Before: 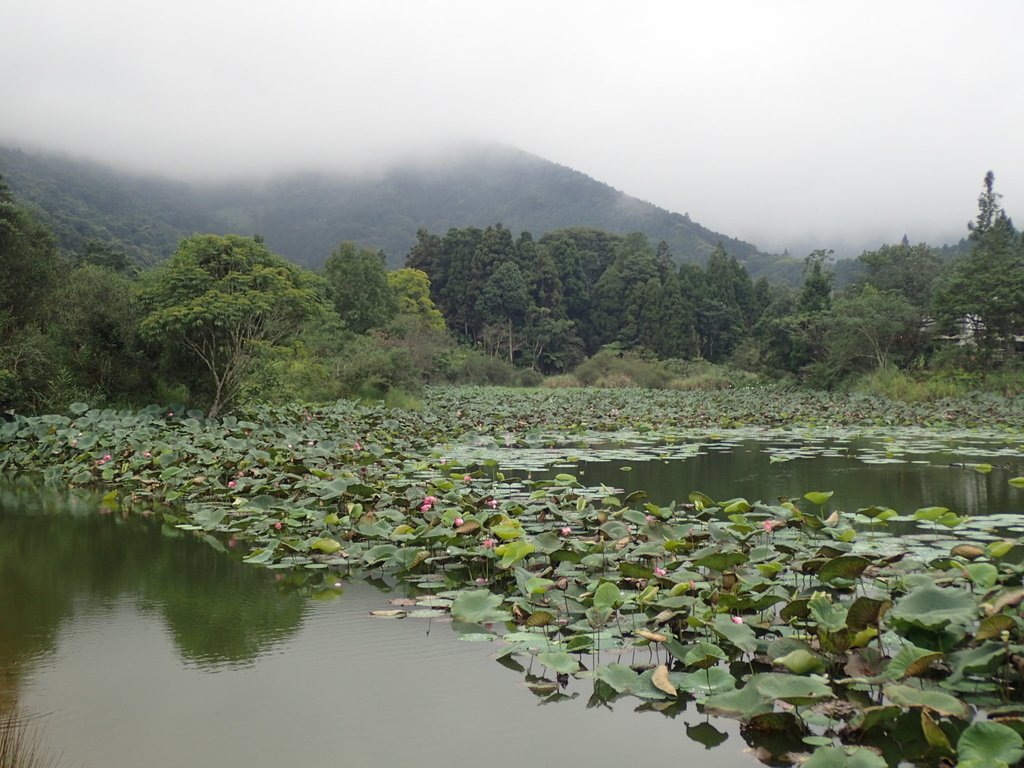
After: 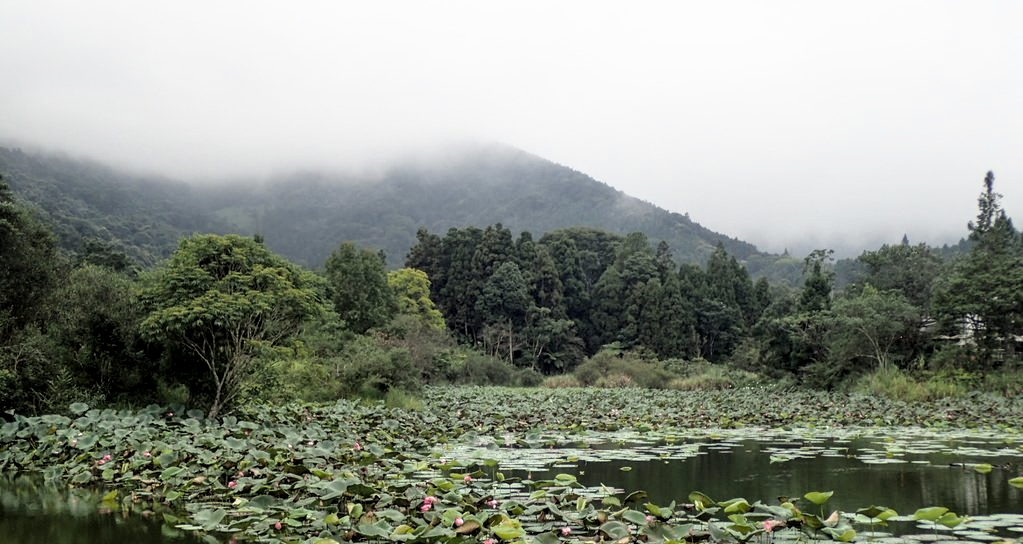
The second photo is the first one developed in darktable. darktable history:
tone equalizer: on, module defaults
crop: right 0.001%, bottom 29.067%
local contrast: detail 130%
filmic rgb: black relative exposure -8.66 EV, white relative exposure 2.69 EV, threshold 2.94 EV, target black luminance 0%, target white luminance 99.985%, hardness 6.26, latitude 75.08%, contrast 1.317, highlights saturation mix -5.19%, enable highlight reconstruction true
